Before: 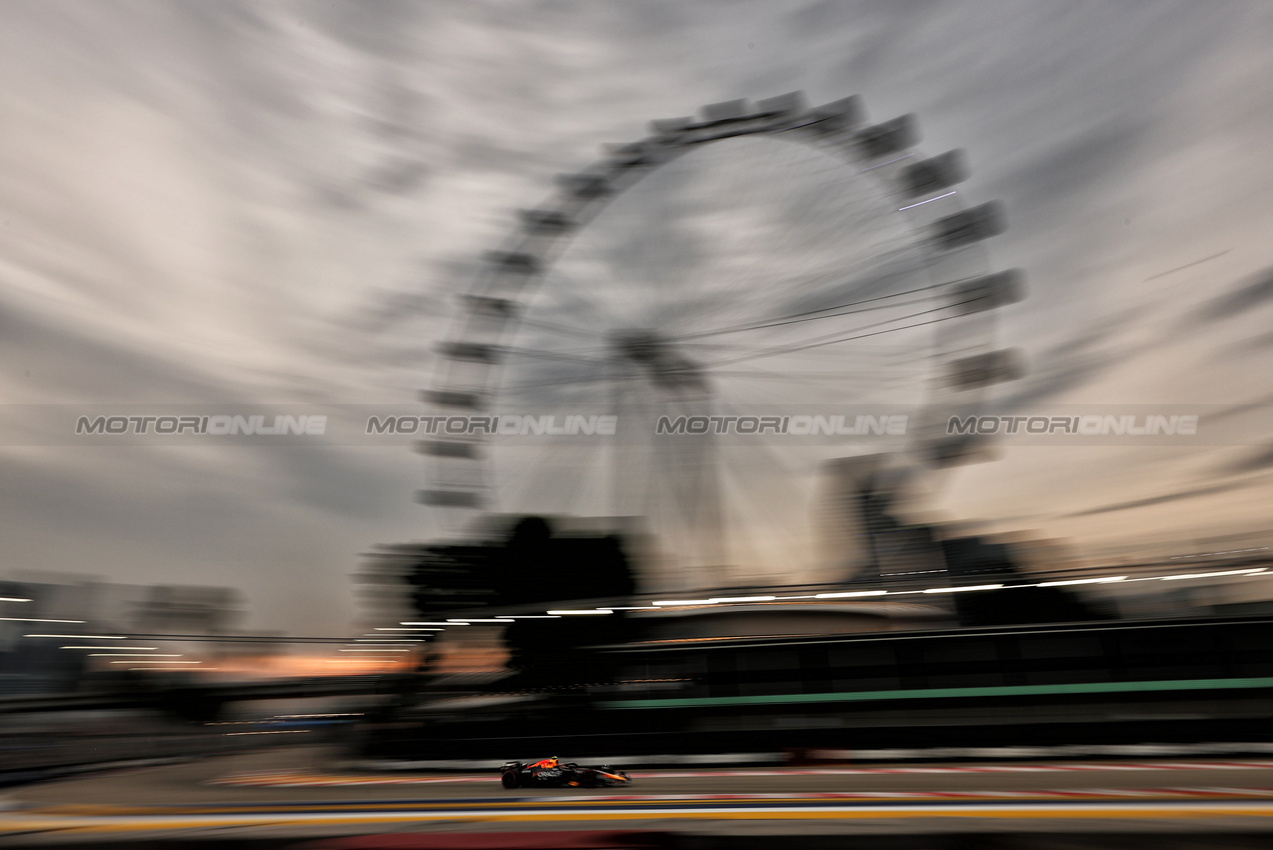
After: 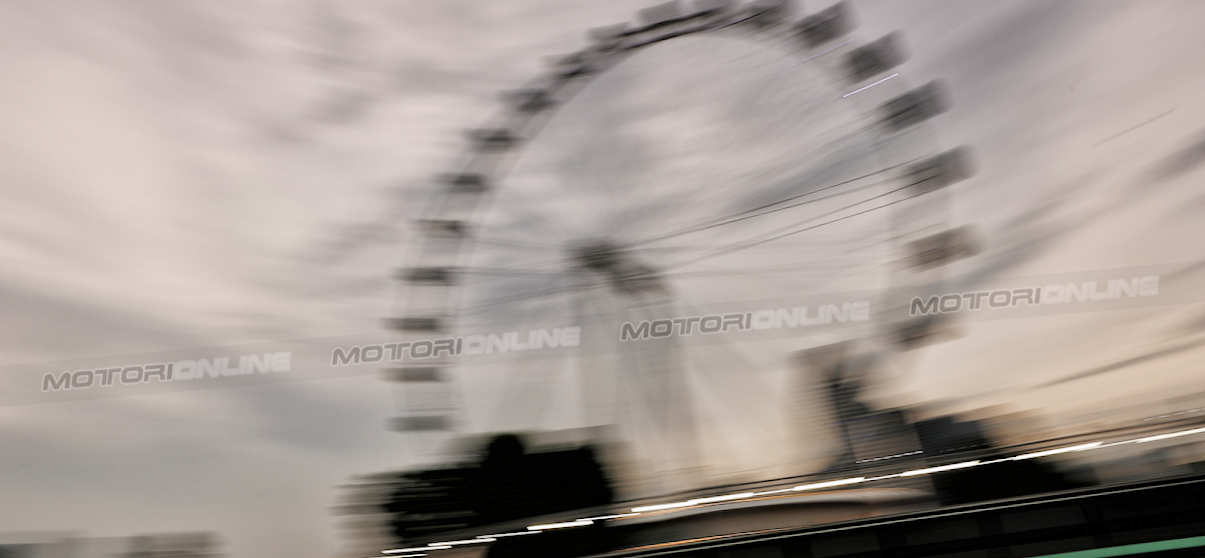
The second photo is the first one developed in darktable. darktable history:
rotate and perspective: rotation -5°, crop left 0.05, crop right 0.952, crop top 0.11, crop bottom 0.89
base curve: curves: ch0 [(0, 0) (0.158, 0.273) (0.879, 0.895) (1, 1)], preserve colors none
graduated density: density 0.38 EV, hardness 21%, rotation -6.11°, saturation 32%
crop: left 0.387%, top 5.469%, bottom 19.809%
